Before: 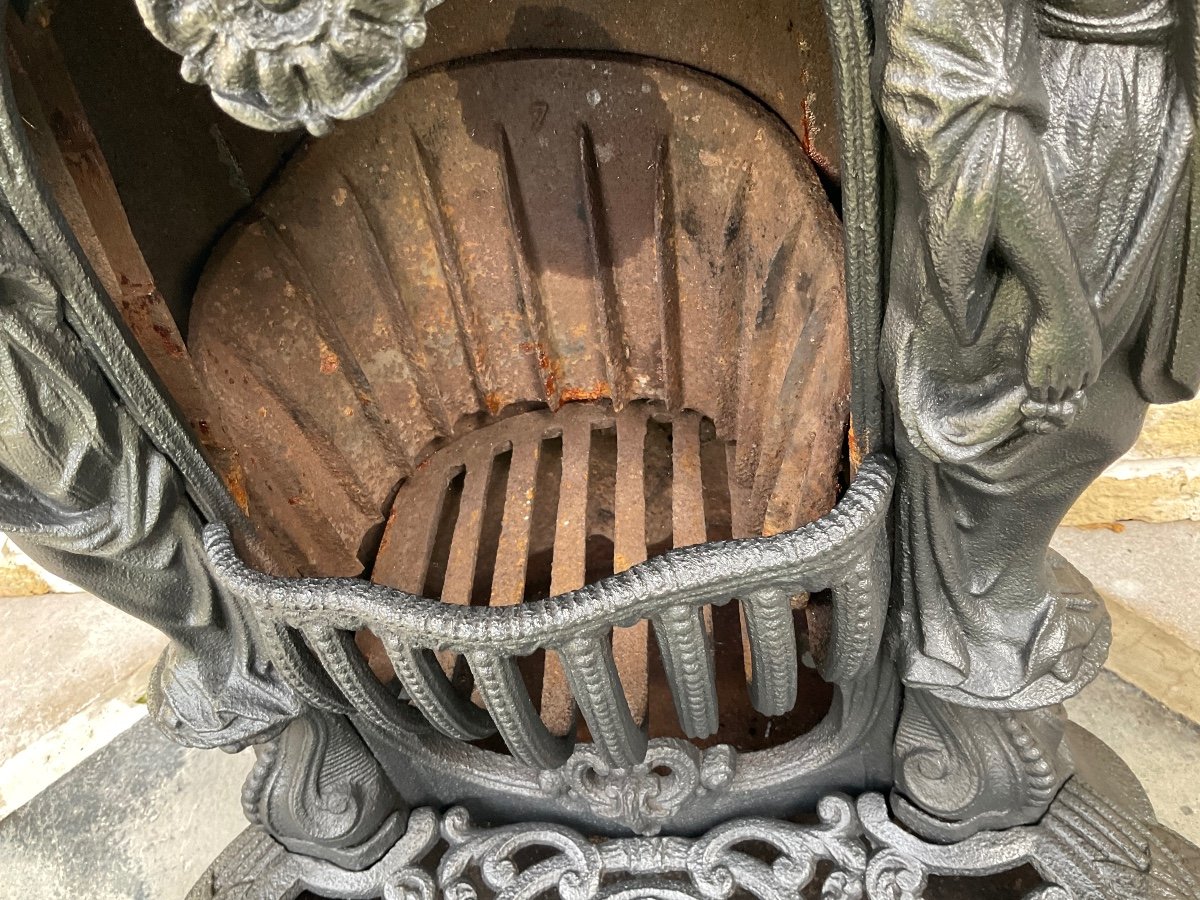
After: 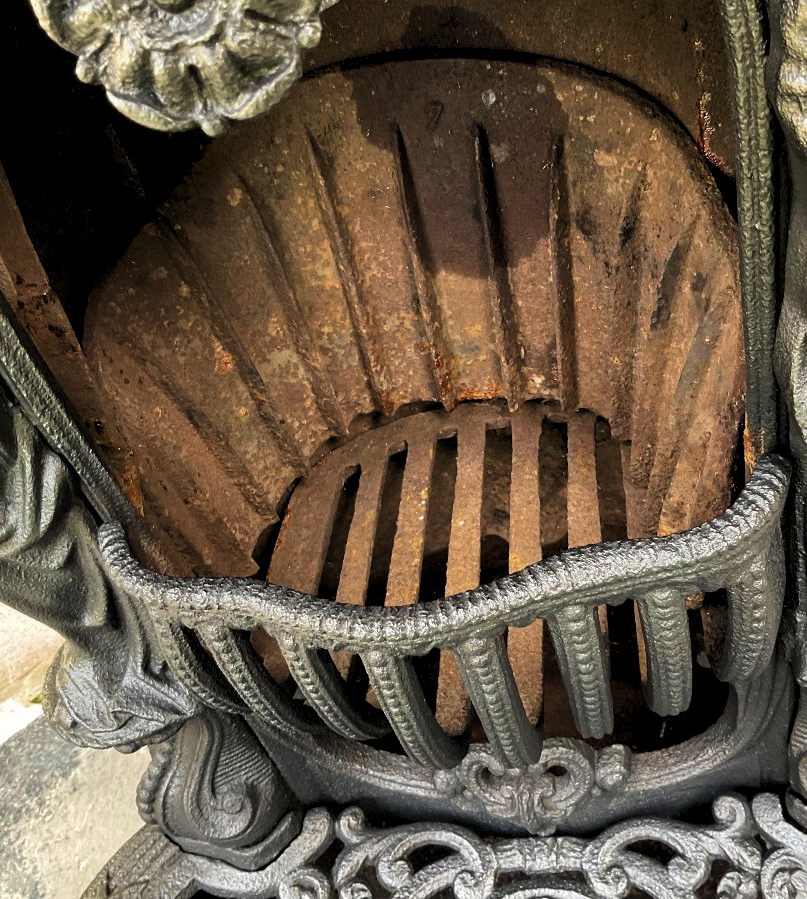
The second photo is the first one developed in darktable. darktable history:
velvia: strength 50.06%
crop and rotate: left 8.774%, right 23.944%
levels: levels [0.116, 0.574, 1]
